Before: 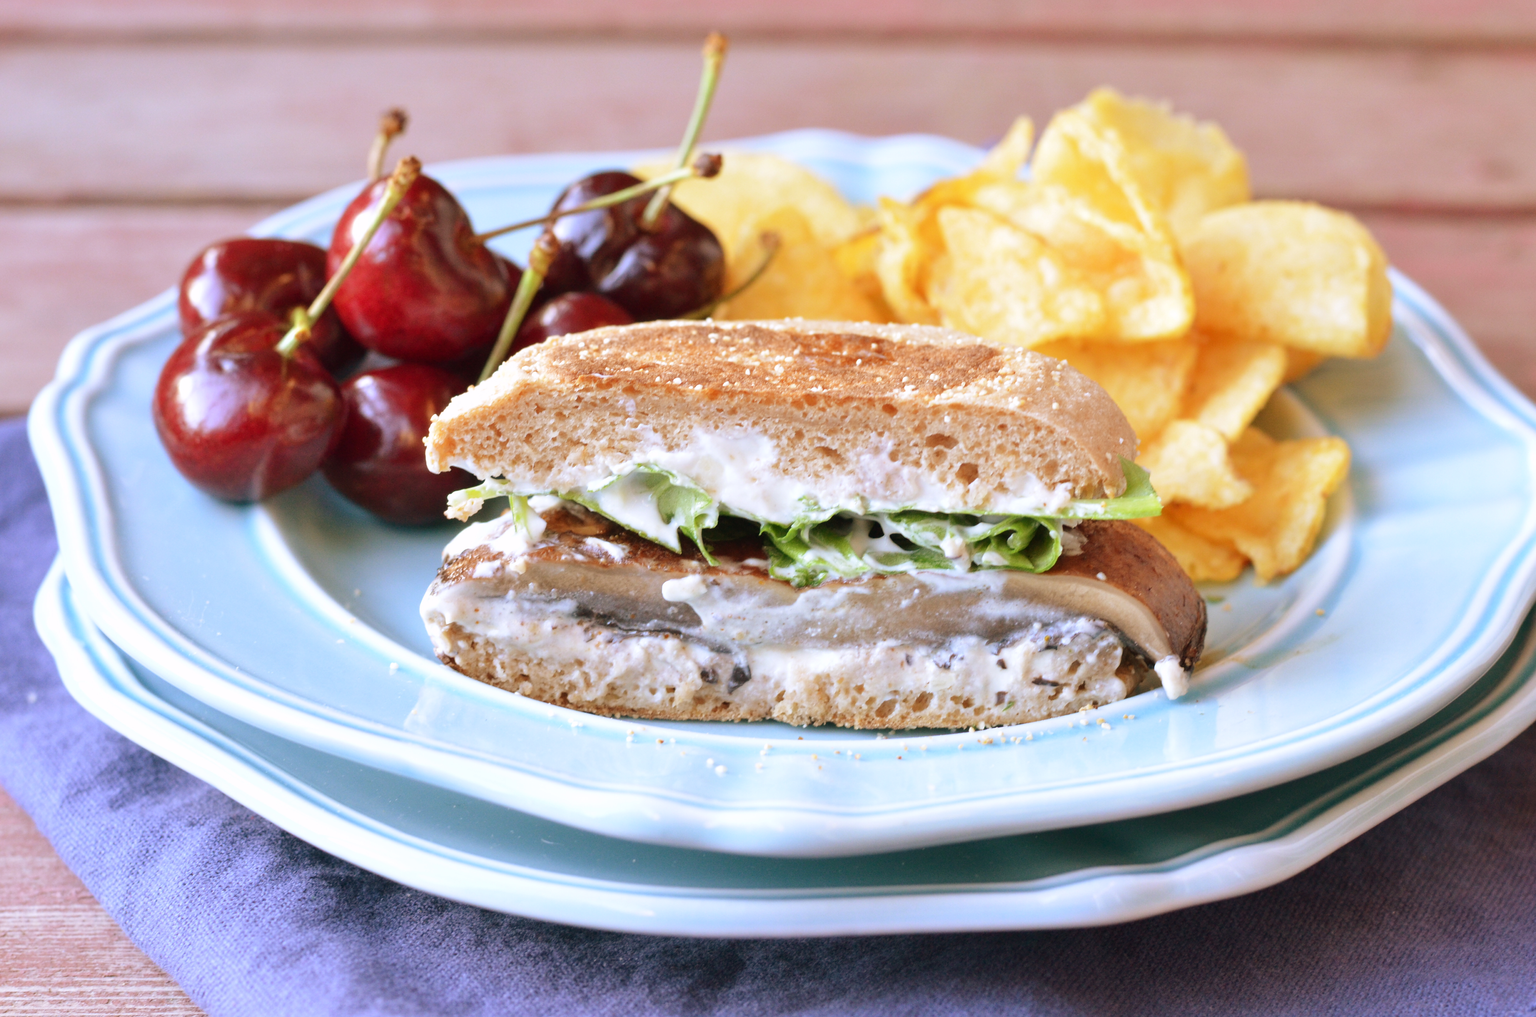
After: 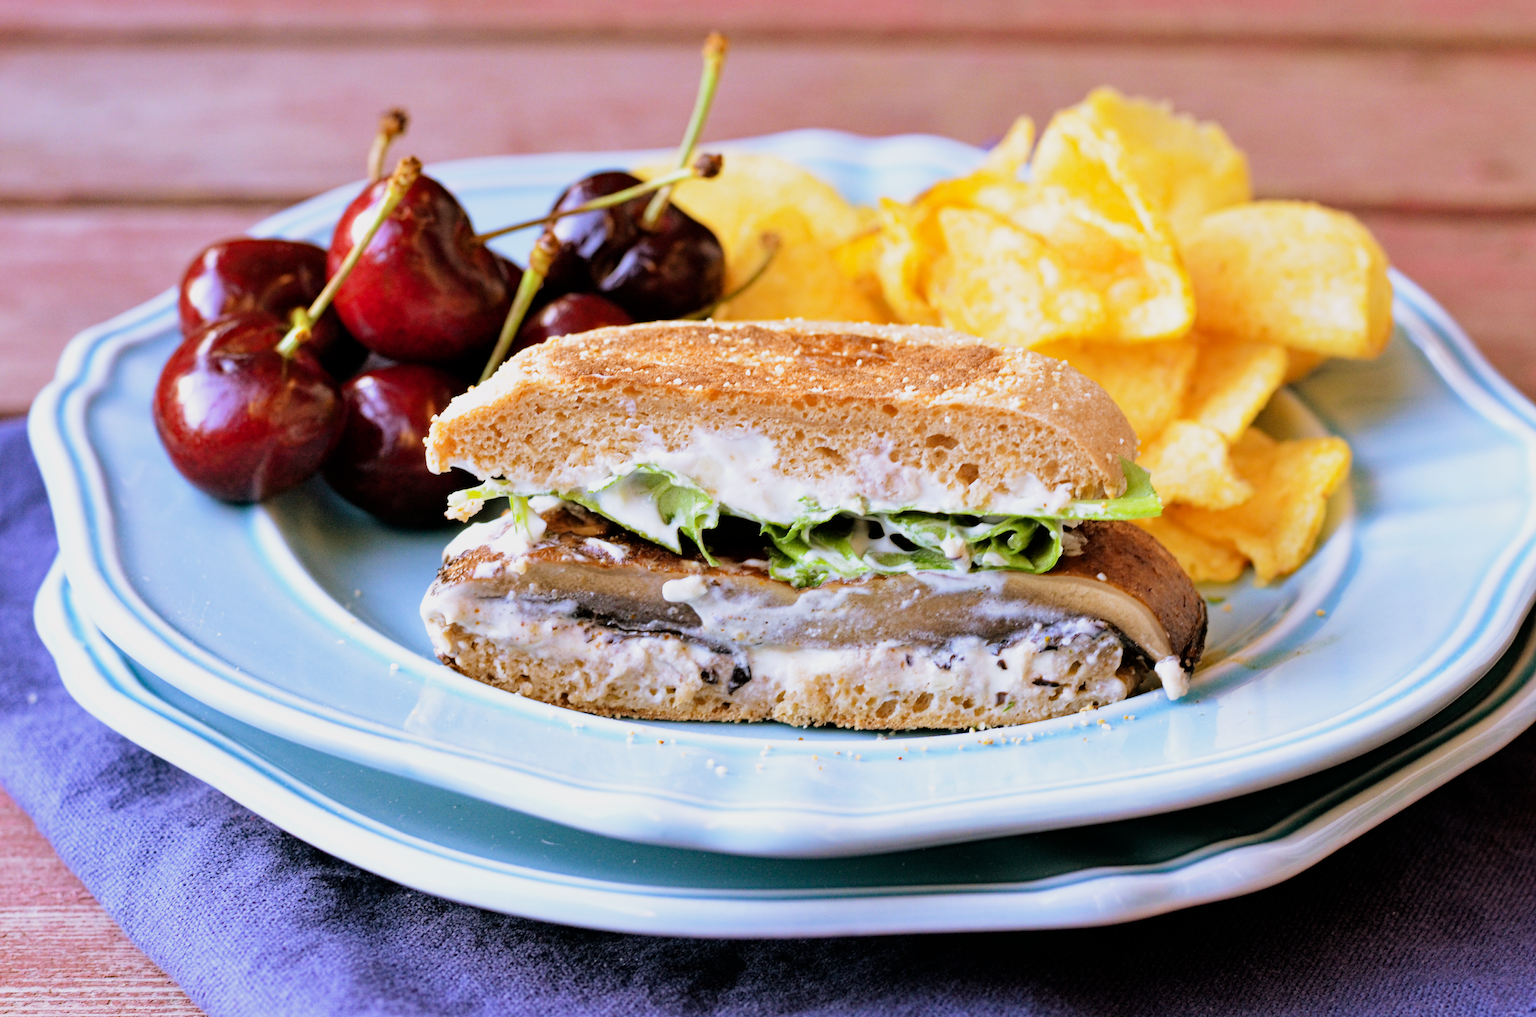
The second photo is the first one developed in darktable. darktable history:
haze removal: strength 0.5, distance 0.43, compatibility mode true, adaptive false
filmic rgb: black relative exposure -5 EV, white relative exposure 3.5 EV, hardness 3.19, contrast 1.4, highlights saturation mix -30%
white balance: emerald 1
